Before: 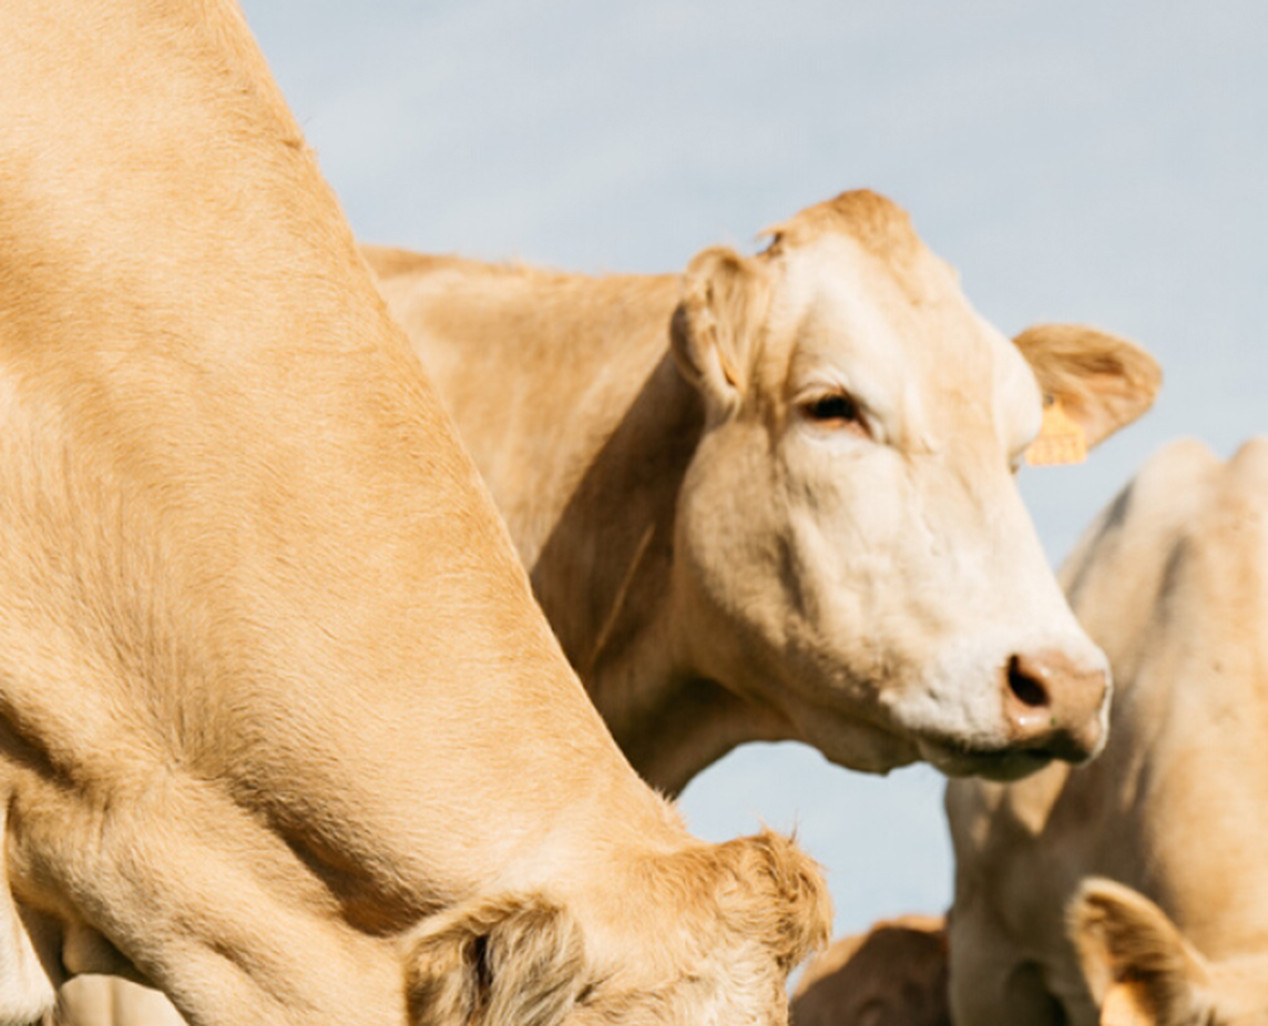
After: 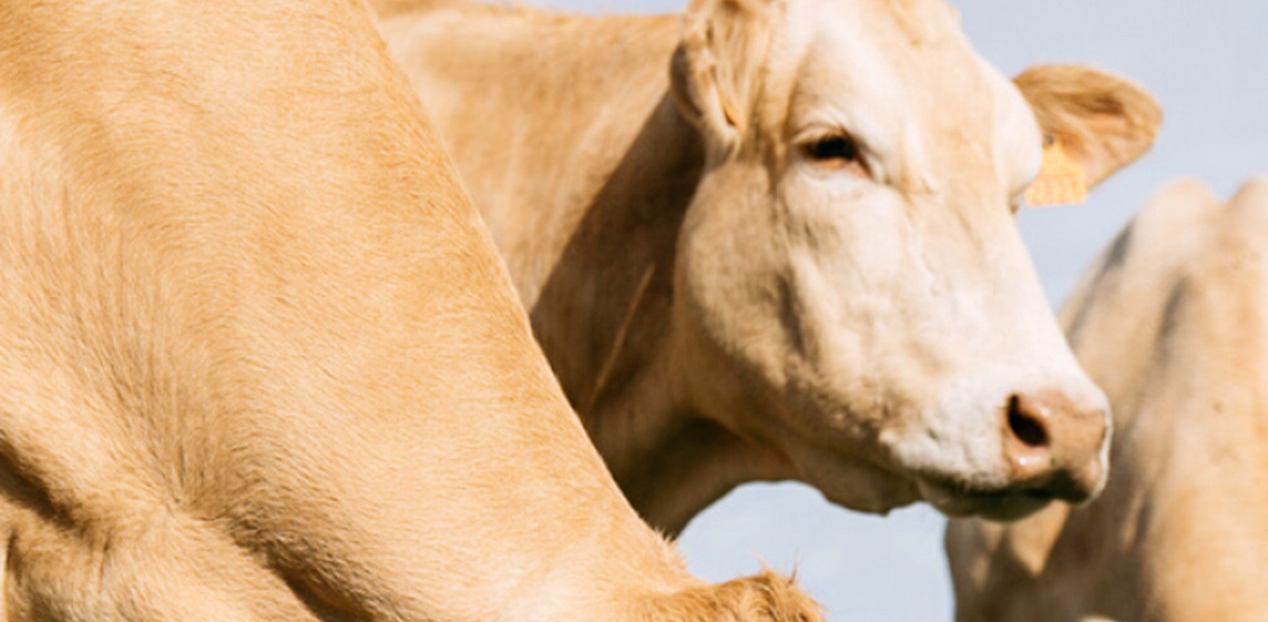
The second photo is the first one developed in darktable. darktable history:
crop and rotate: top 25.357%, bottom 13.942%
white balance: red 1.009, blue 1.027
